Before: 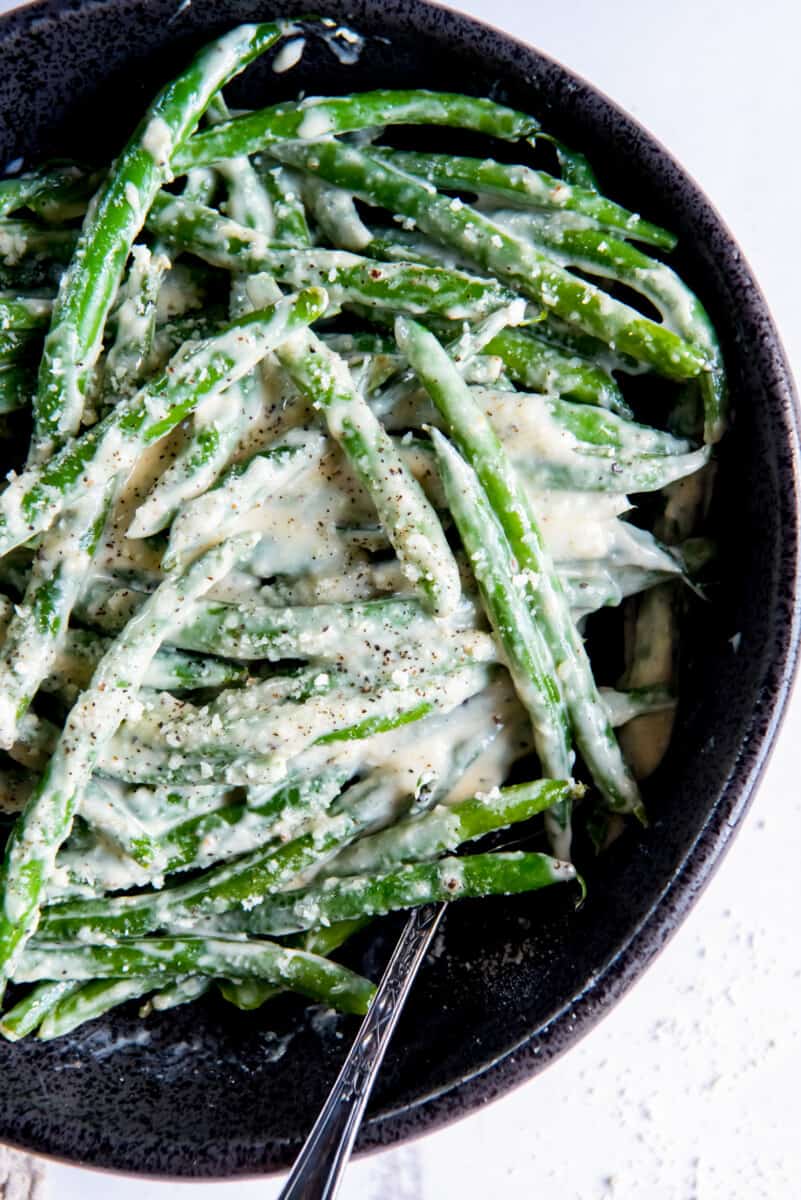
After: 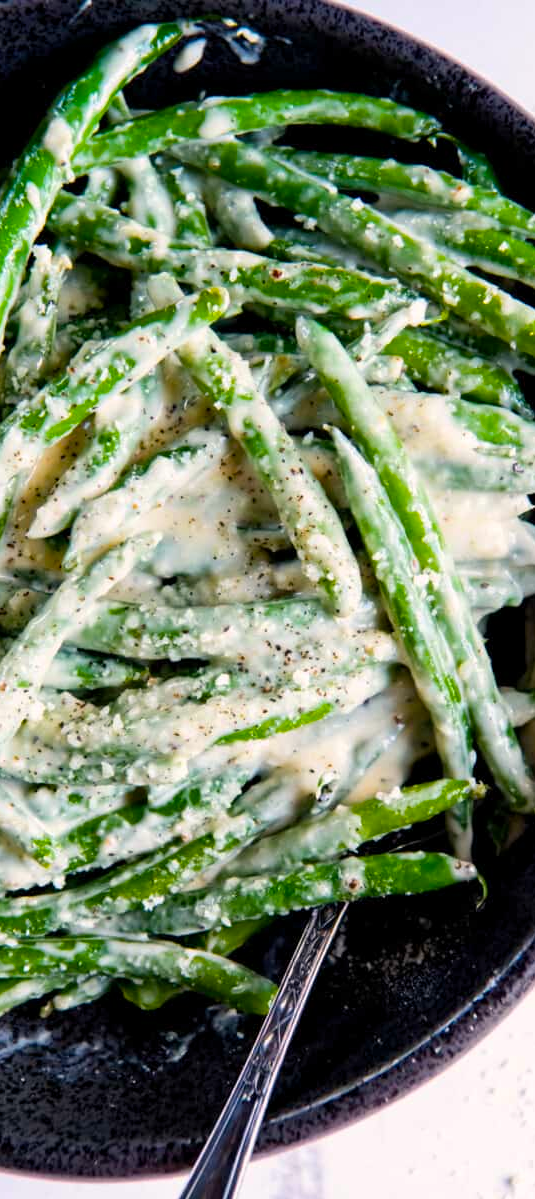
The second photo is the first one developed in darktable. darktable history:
crop and rotate: left 12.365%, right 20.794%
color balance rgb: power › luminance 1.657%, highlights gain › chroma 1.031%, highlights gain › hue 52.93°, perceptual saturation grading › global saturation 31.141%
